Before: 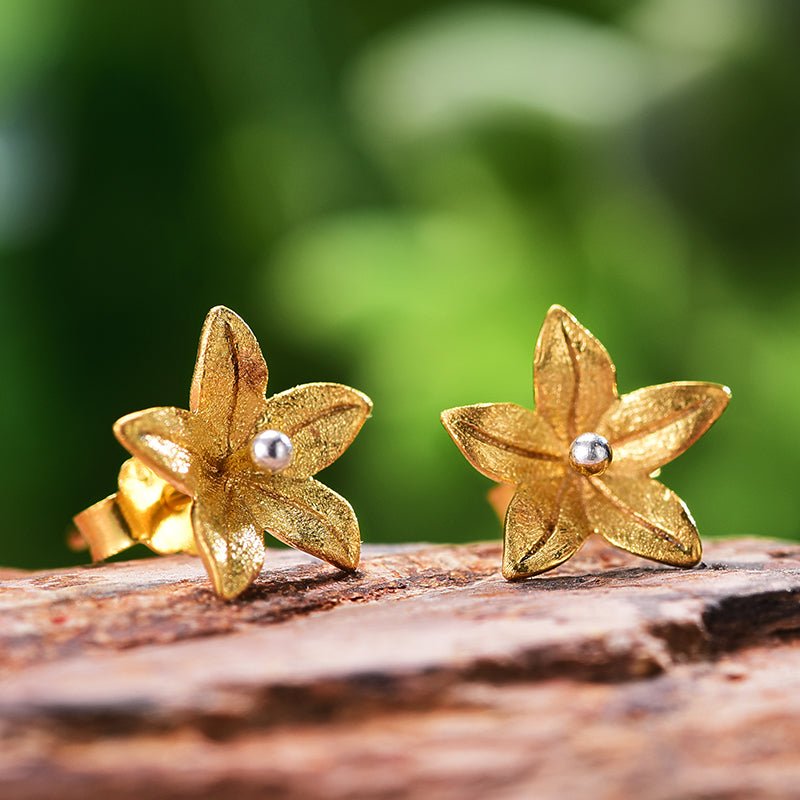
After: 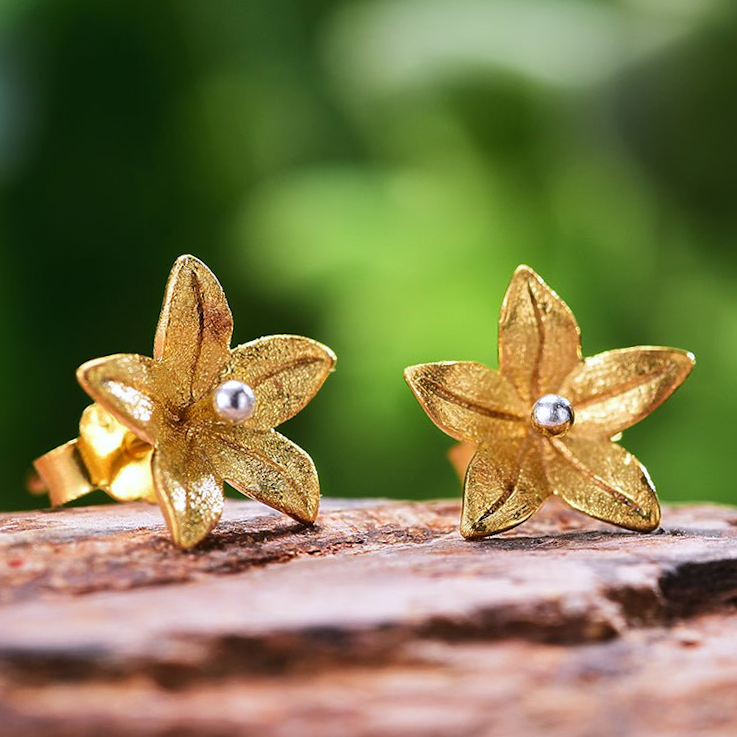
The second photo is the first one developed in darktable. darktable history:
white balance: red 0.984, blue 1.059
crop and rotate: angle -1.96°, left 3.097%, top 4.154%, right 1.586%, bottom 0.529%
